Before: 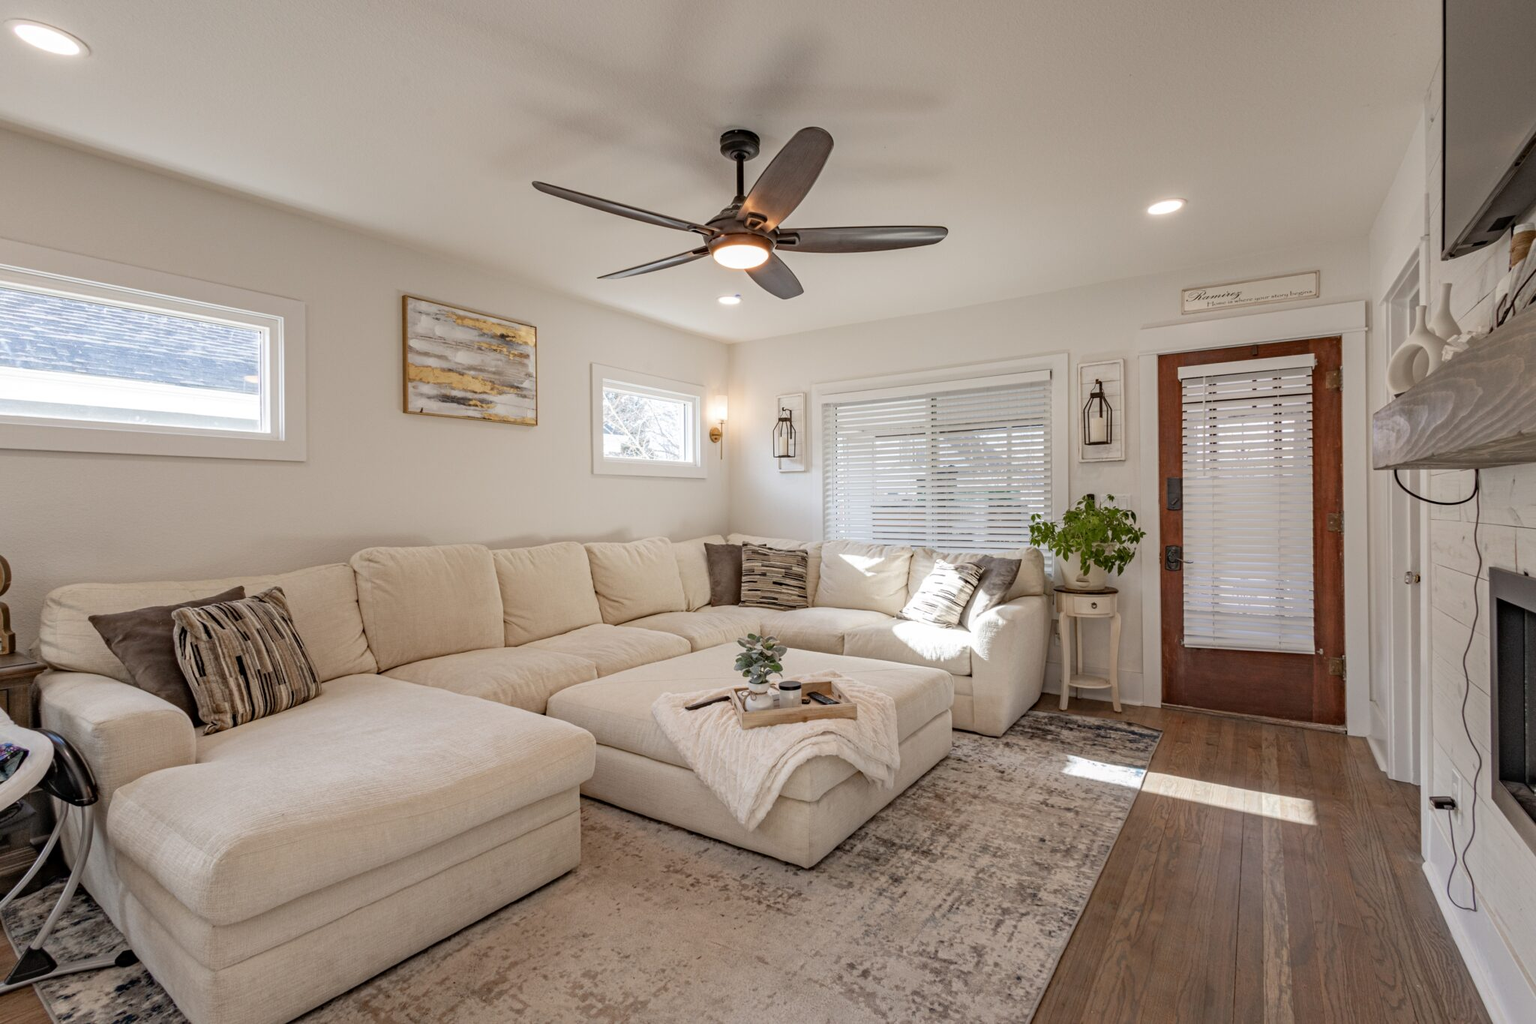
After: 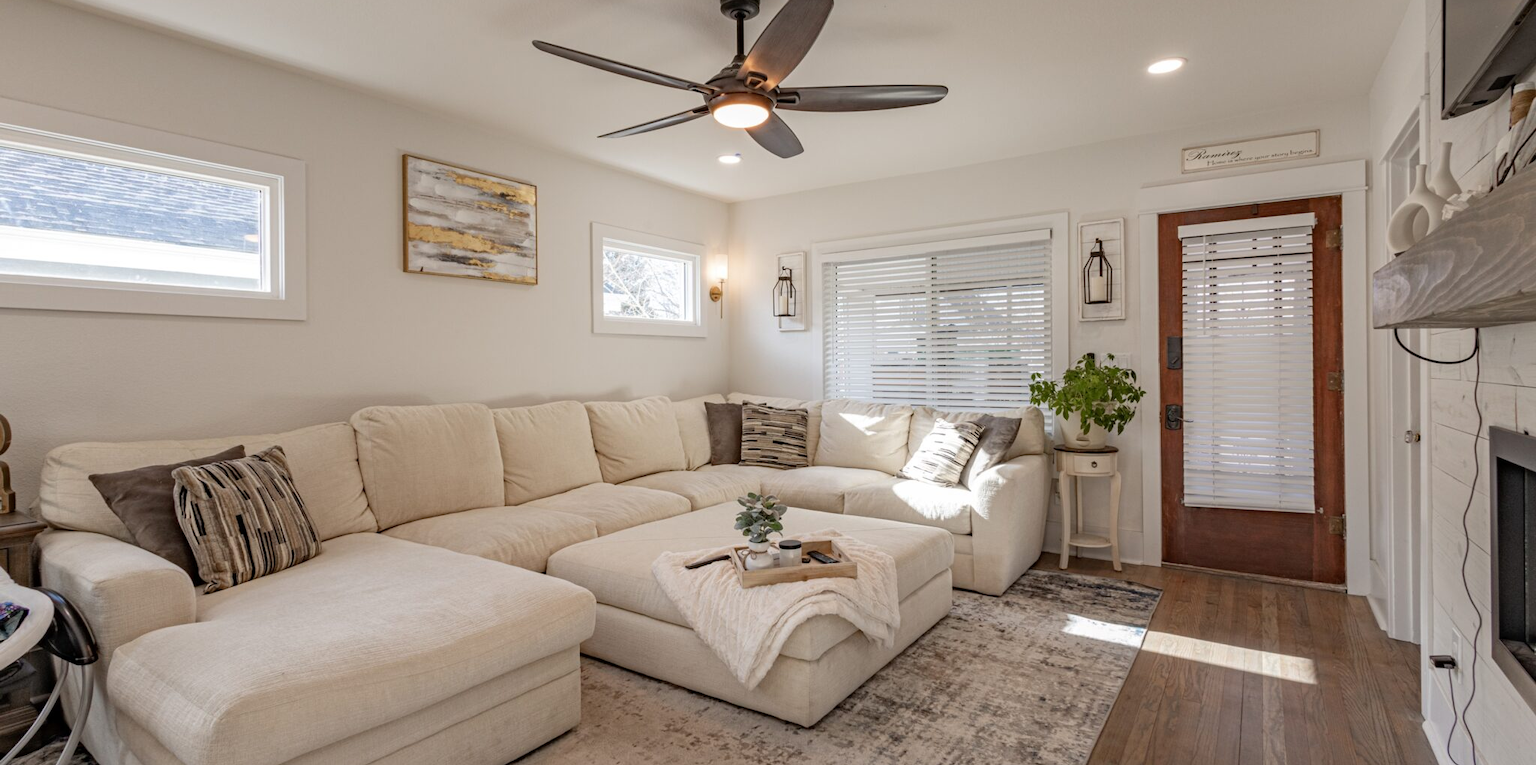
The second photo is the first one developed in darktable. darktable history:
crop: top 13.795%, bottom 11.356%
